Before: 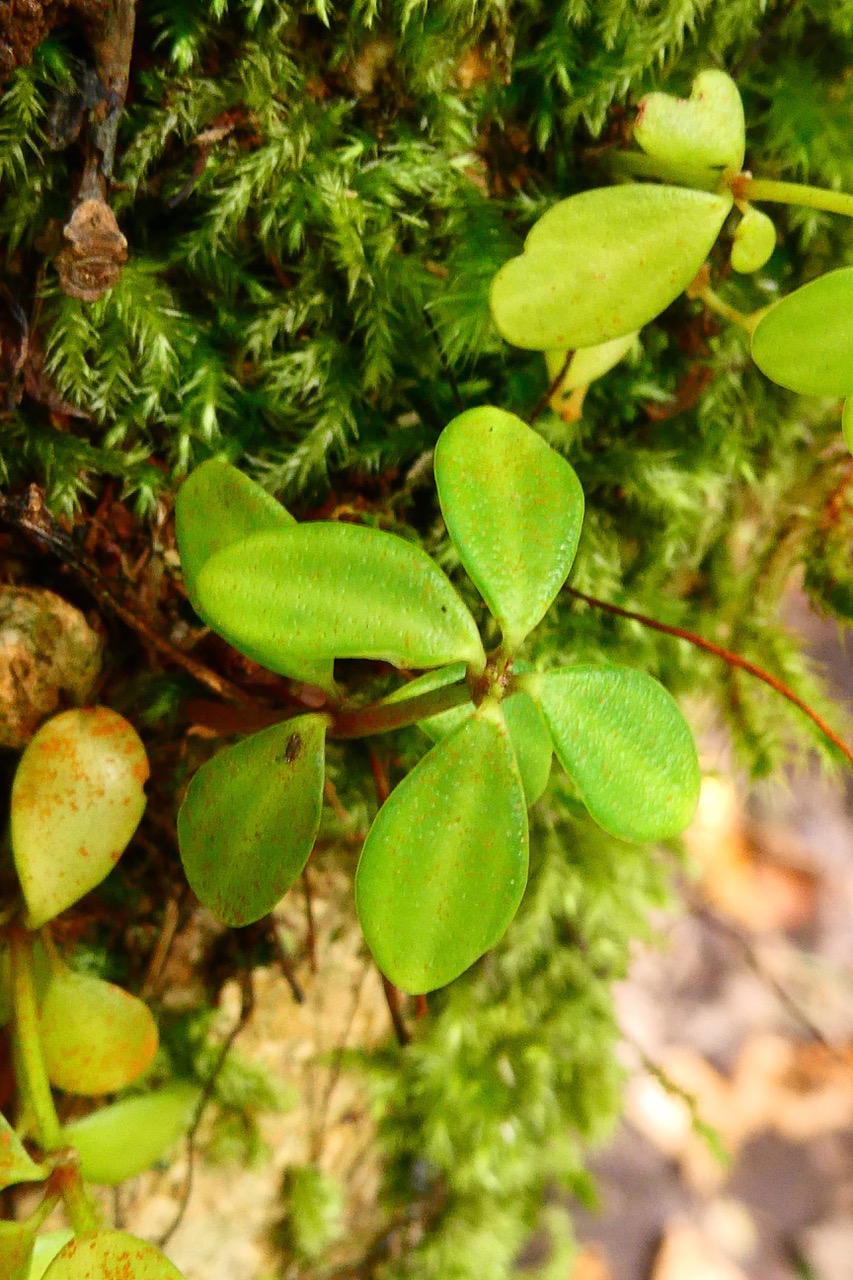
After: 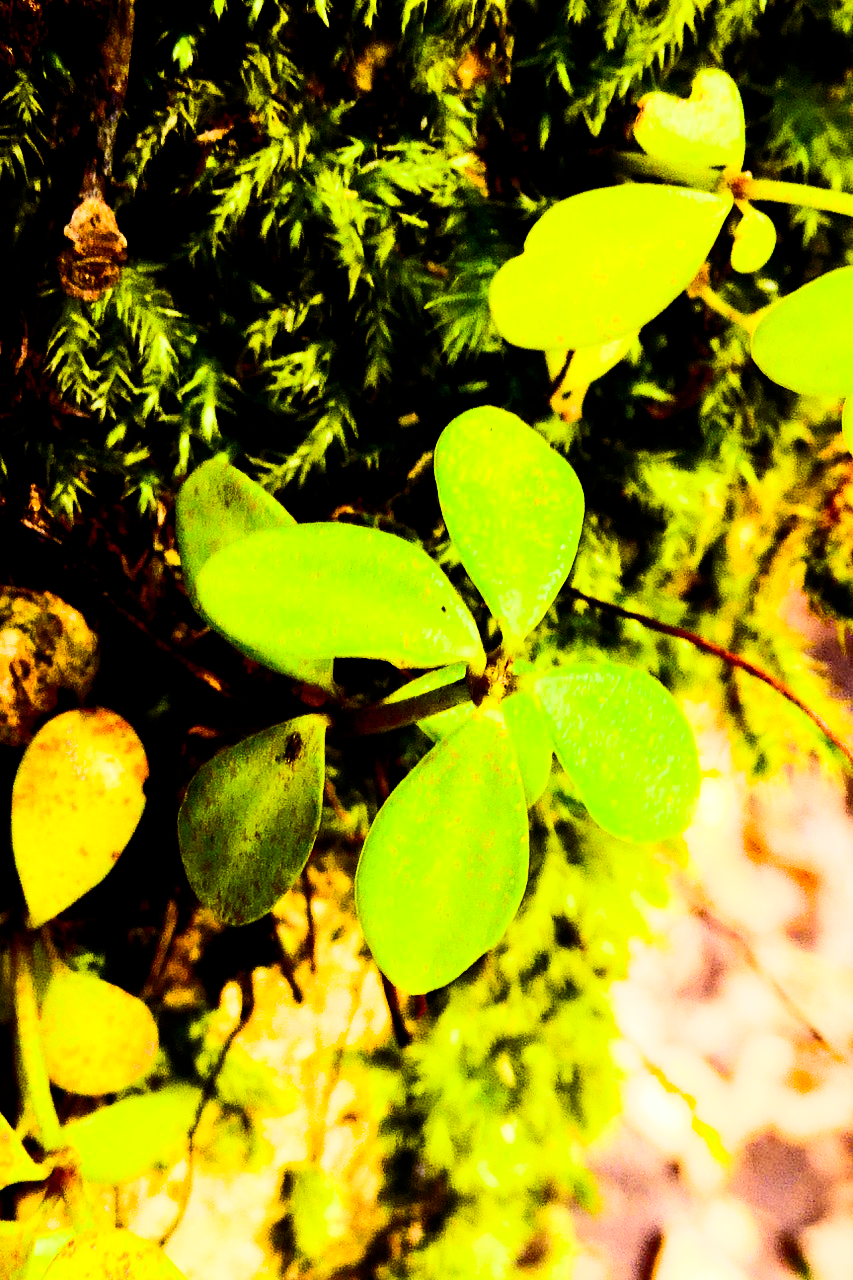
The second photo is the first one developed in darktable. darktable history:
filmic rgb: black relative exposure -5 EV, hardness 2.88, contrast 1.4, highlights saturation mix -30%
color balance rgb: shadows lift › luminance -21.66%, shadows lift › chroma 8.98%, shadows lift › hue 283.37°, power › chroma 1.55%, power › hue 25.59°, highlights gain › luminance 6.08%, highlights gain › chroma 2.55%, highlights gain › hue 90°, global offset › luminance -0.87%, perceptual saturation grading › global saturation 27.49%, perceptual saturation grading › highlights -28.39%, perceptual saturation grading › mid-tones 15.22%, perceptual saturation grading › shadows 33.98%, perceptual brilliance grading › highlights 10%, perceptual brilliance grading › mid-tones 5%
exposure: black level correction 0.002, compensate highlight preservation false
color balance: contrast 10%
contrast brightness saturation: contrast 0.4, brightness 0.1, saturation 0.21
